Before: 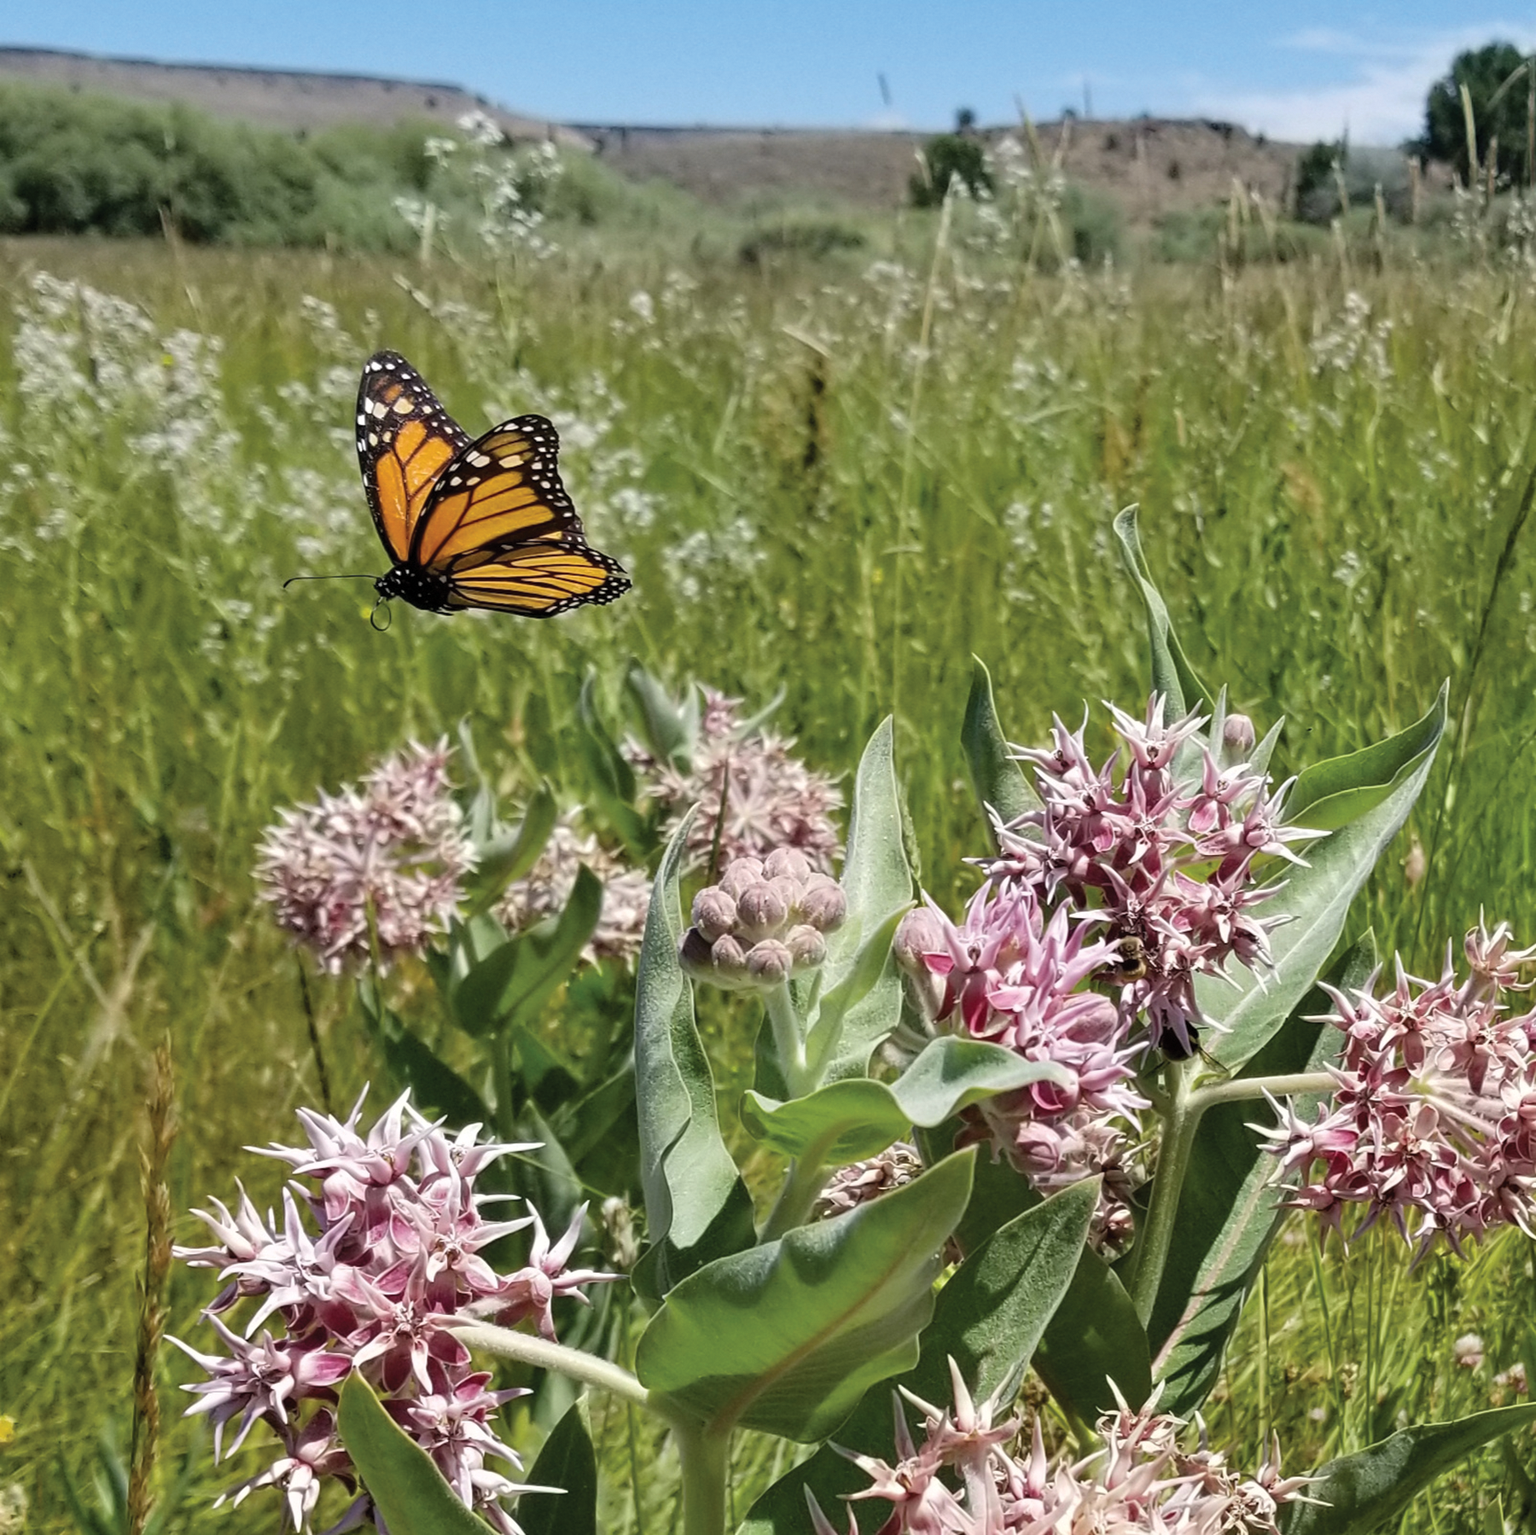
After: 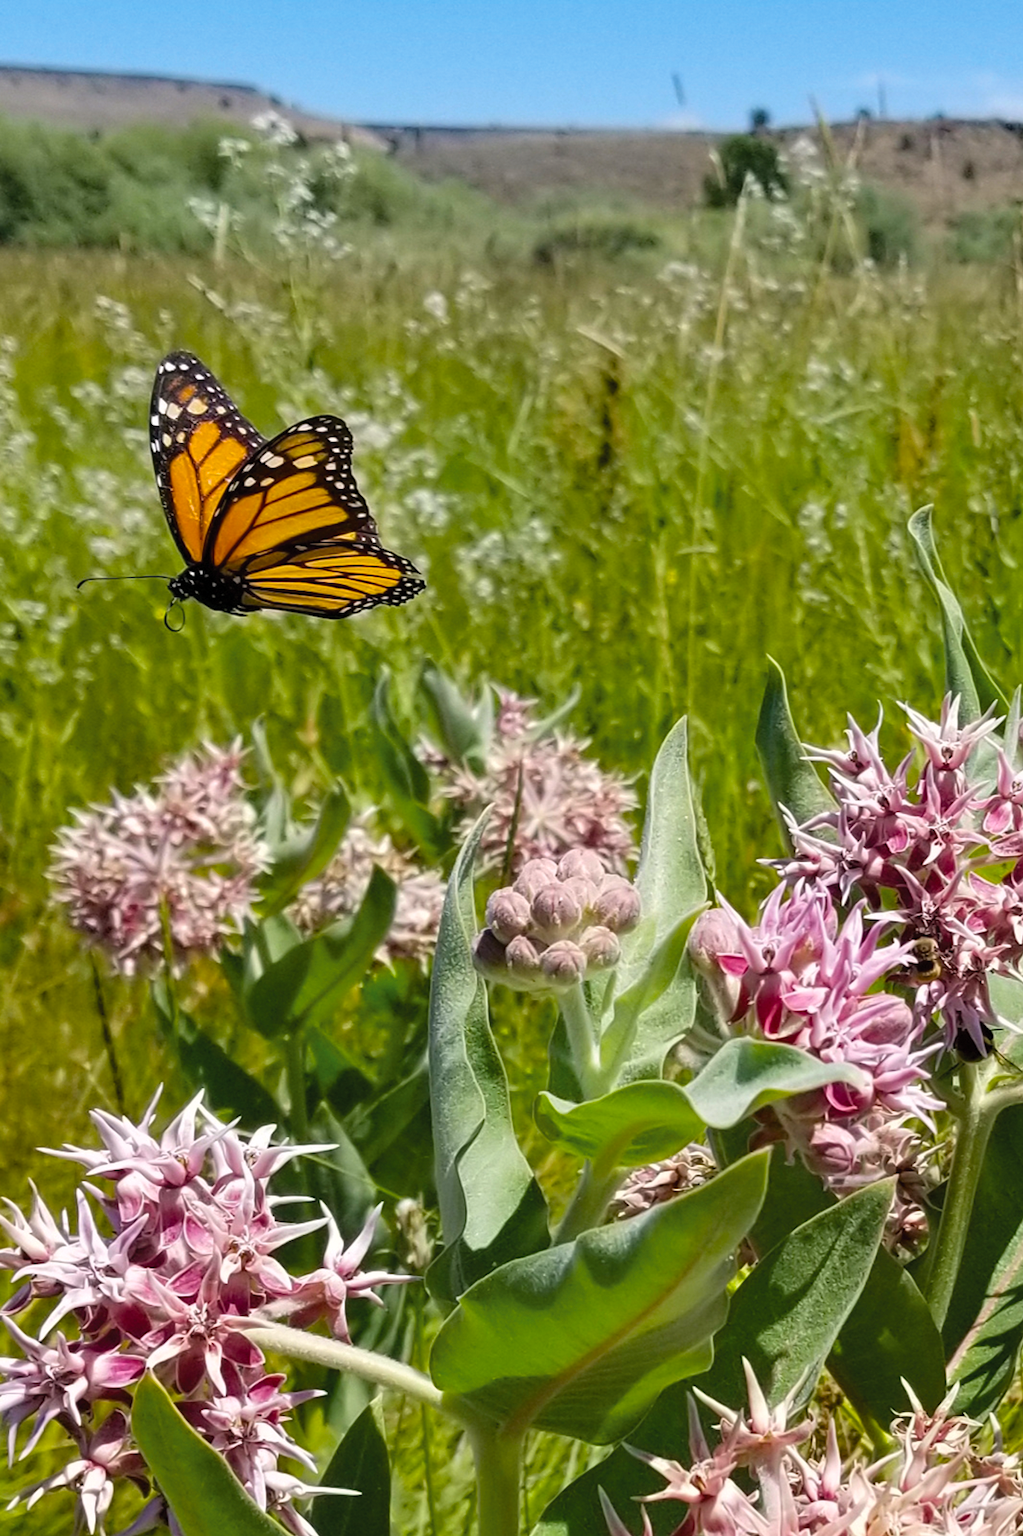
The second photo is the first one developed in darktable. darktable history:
color balance rgb: highlights gain › chroma 0.234%, highlights gain › hue 331.86°, linear chroma grading › global chroma 14.381%, perceptual saturation grading › global saturation 19.321%
crop and rotate: left 13.451%, right 19.951%
